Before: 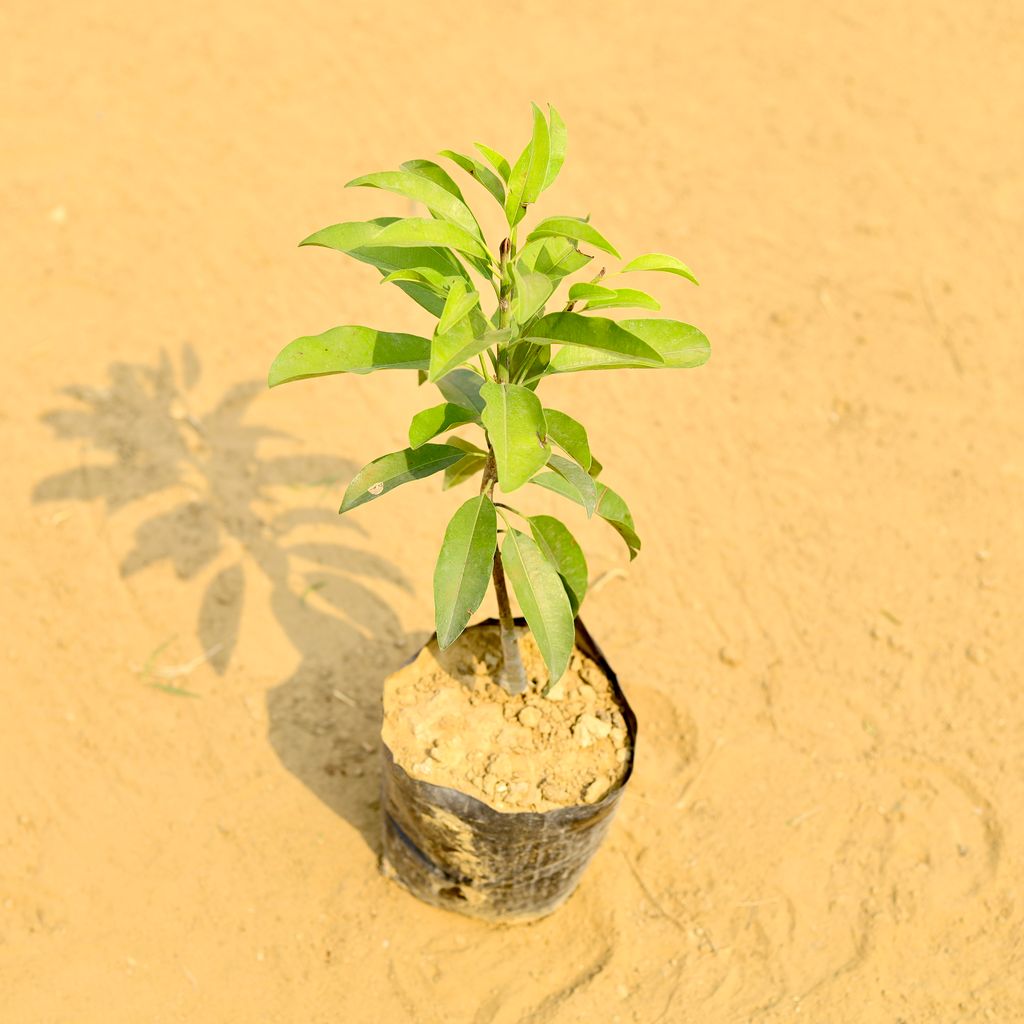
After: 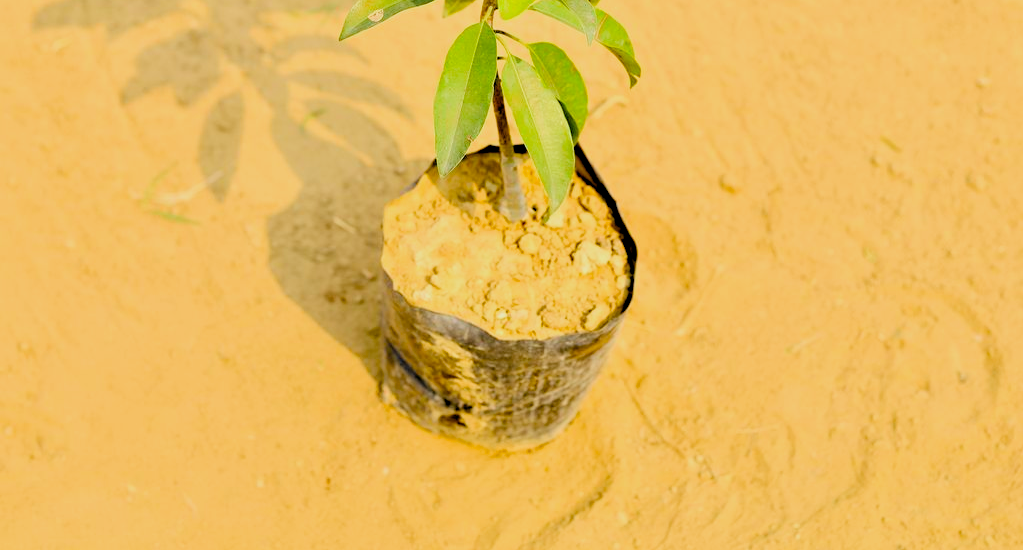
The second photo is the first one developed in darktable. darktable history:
filmic rgb: black relative exposure -7.6 EV, white relative exposure 4.64 EV, threshold 3 EV, target black luminance 0%, hardness 3.55, latitude 50.51%, contrast 1.033, highlights saturation mix 10%, shadows ↔ highlights balance -0.198%, color science v4 (2020), enable highlight reconstruction true
rgb levels: levels [[0.013, 0.434, 0.89], [0, 0.5, 1], [0, 0.5, 1]]
crop and rotate: top 46.237%
